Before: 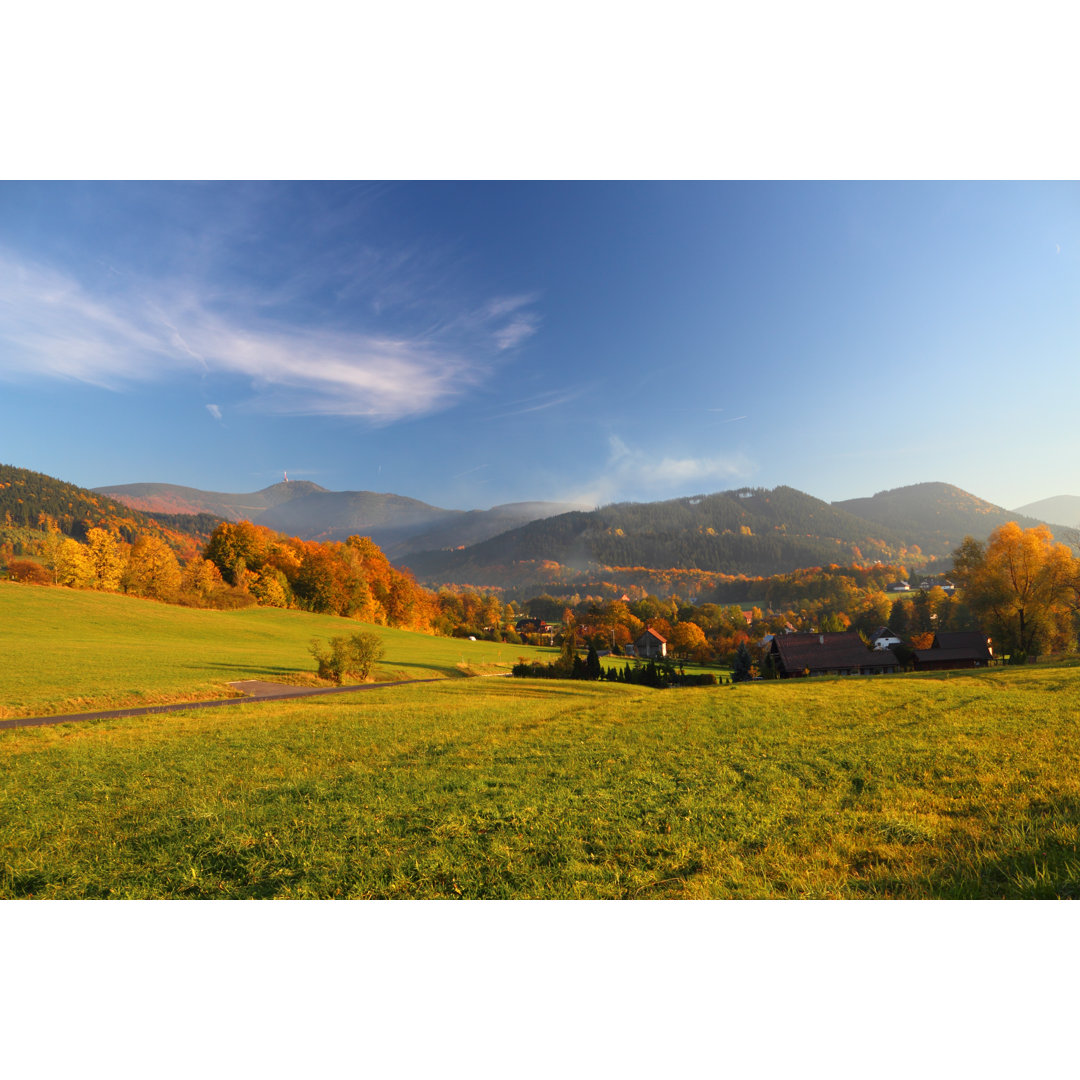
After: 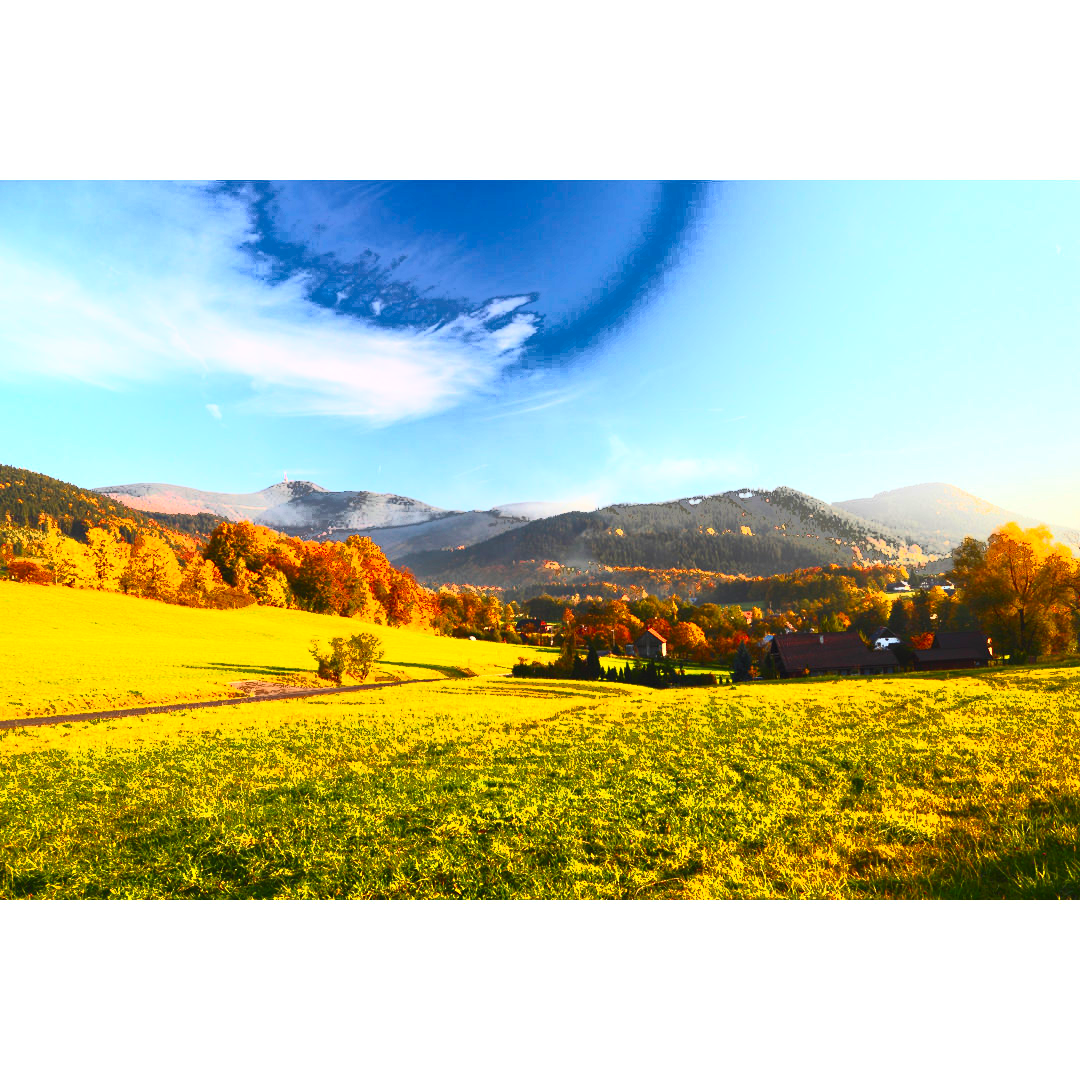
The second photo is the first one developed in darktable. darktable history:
fill light: exposure -0.73 EV, center 0.69, width 2.2
contrast brightness saturation: contrast 0.83, brightness 0.59, saturation 0.59
